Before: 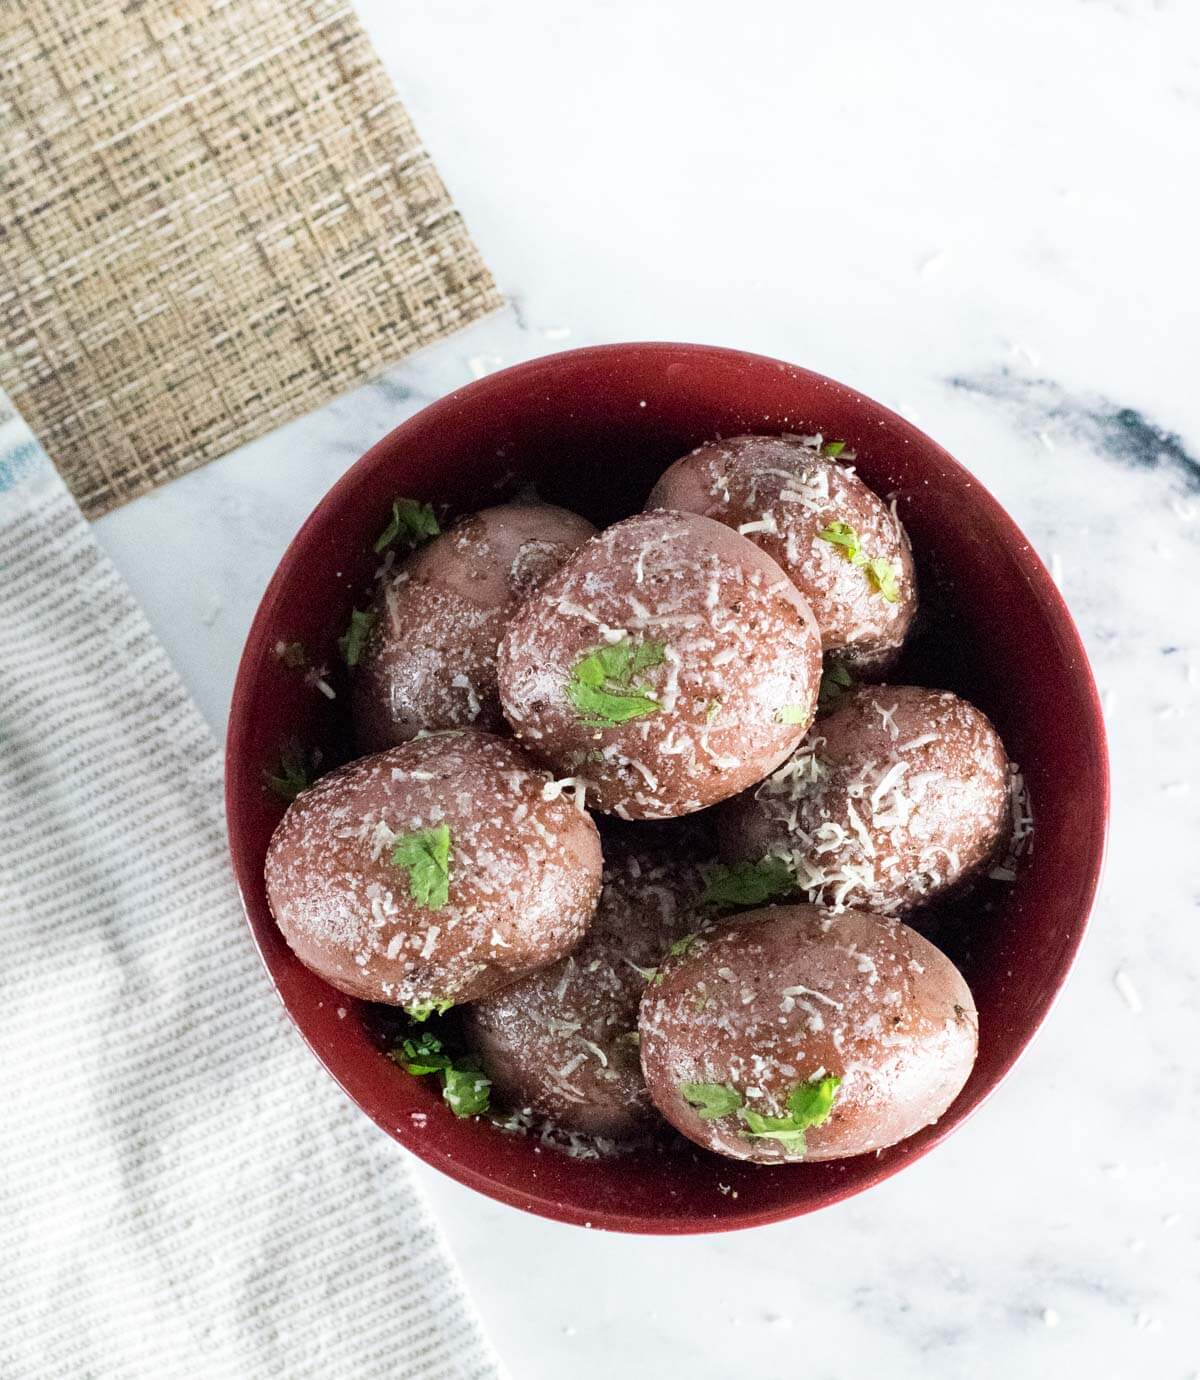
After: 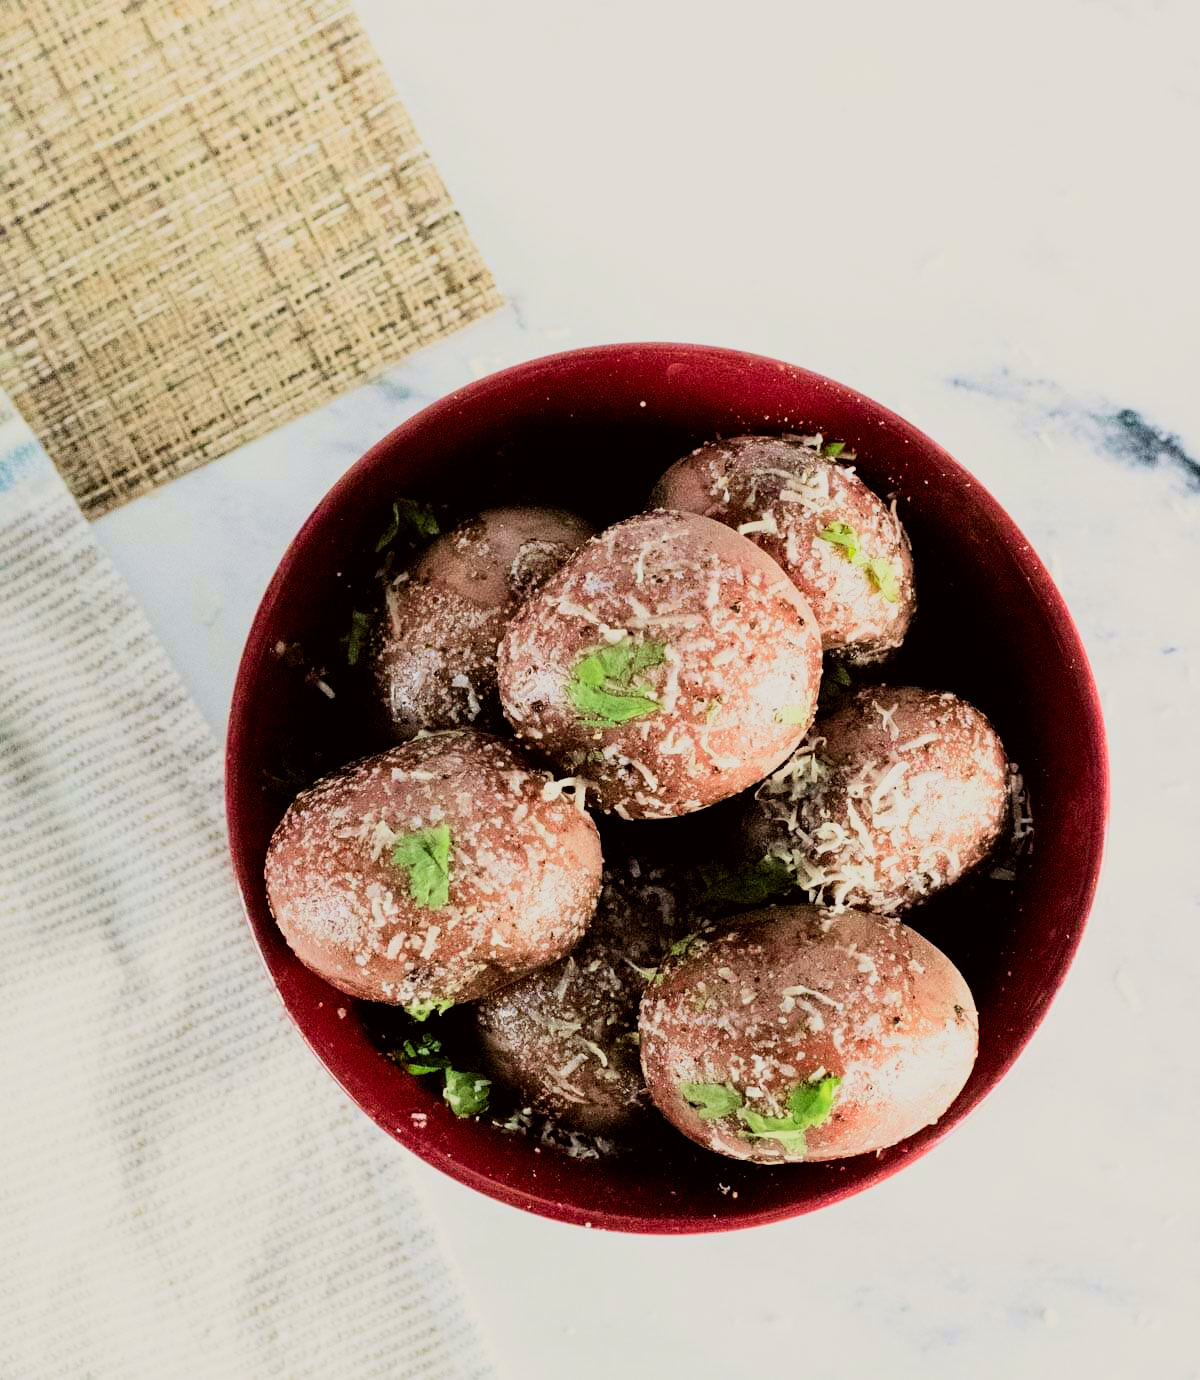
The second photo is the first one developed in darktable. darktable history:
filmic rgb: black relative exposure -5 EV, white relative exposure 3.2 EV, hardness 3.42, contrast 1.2, highlights saturation mix -50%
tone curve: curves: ch0 [(0, 0) (0.091, 0.066) (0.184, 0.16) (0.491, 0.519) (0.748, 0.765) (1, 0.919)]; ch1 [(0, 0) (0.179, 0.173) (0.322, 0.32) (0.424, 0.424) (0.502, 0.504) (0.56, 0.575) (0.631, 0.675) (0.777, 0.806) (1, 1)]; ch2 [(0, 0) (0.434, 0.447) (0.485, 0.495) (0.524, 0.563) (0.676, 0.691) (1, 1)], color space Lab, independent channels, preserve colors none
